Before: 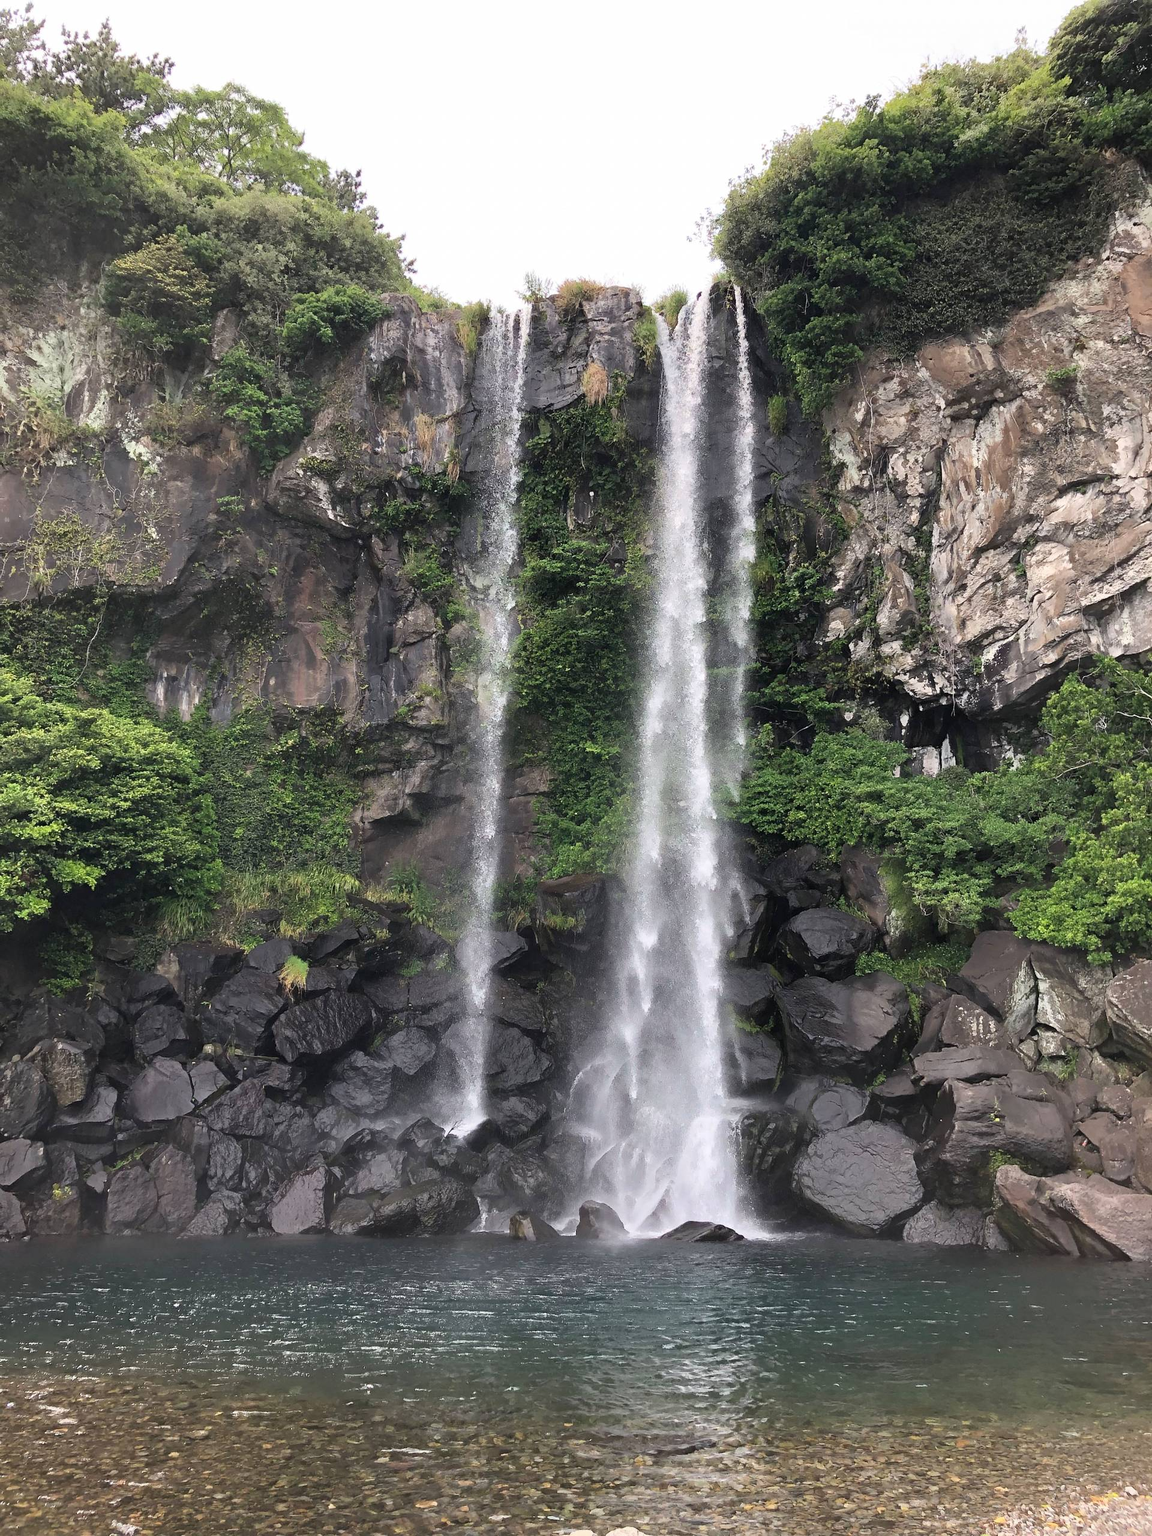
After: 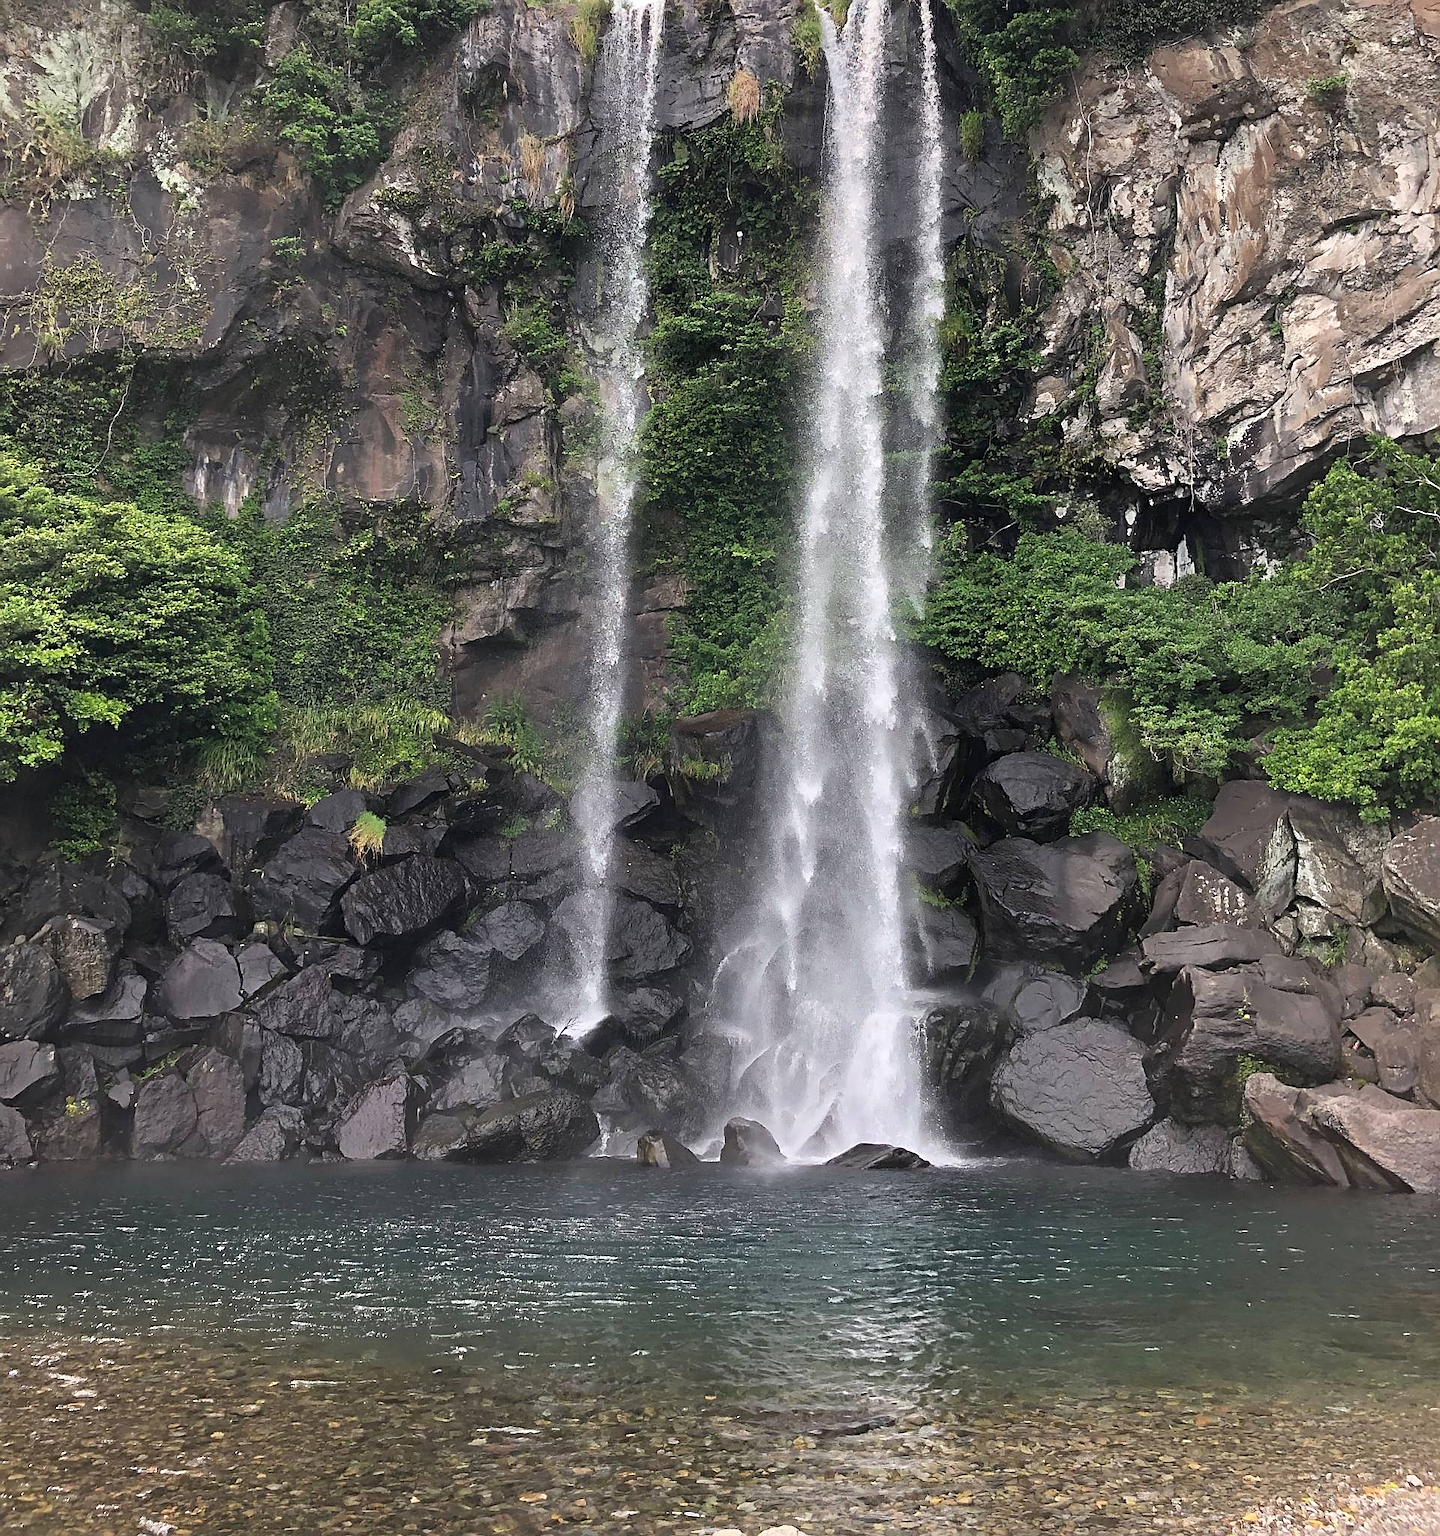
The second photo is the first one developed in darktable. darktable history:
sharpen: on, module defaults
crop and rotate: top 19.998%
